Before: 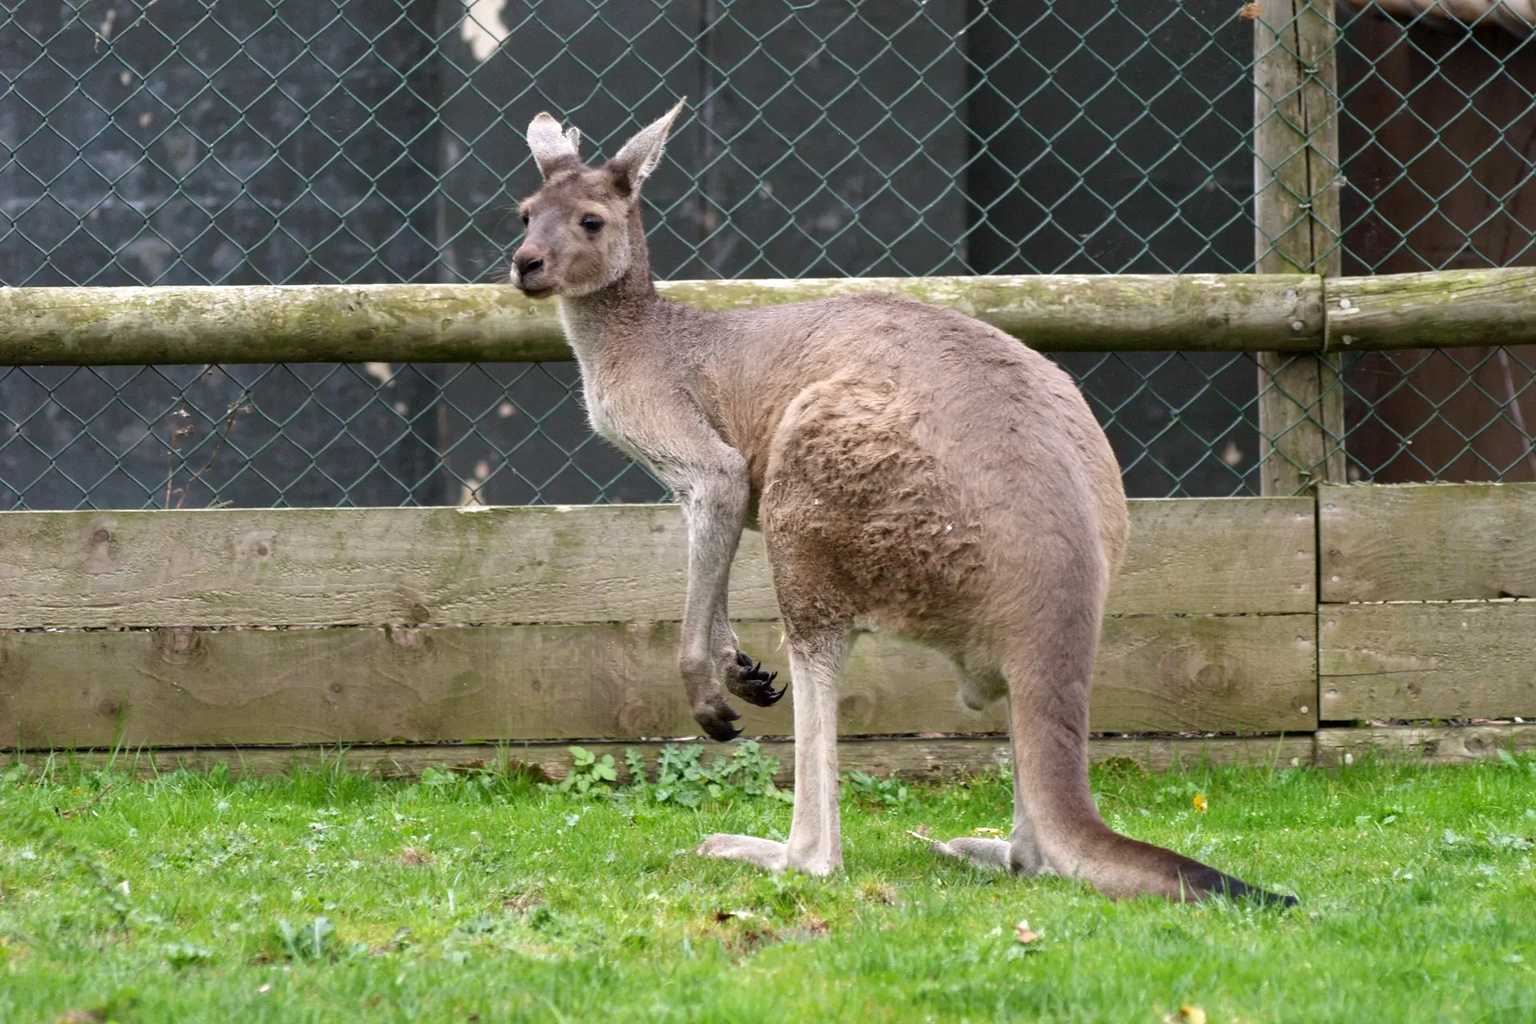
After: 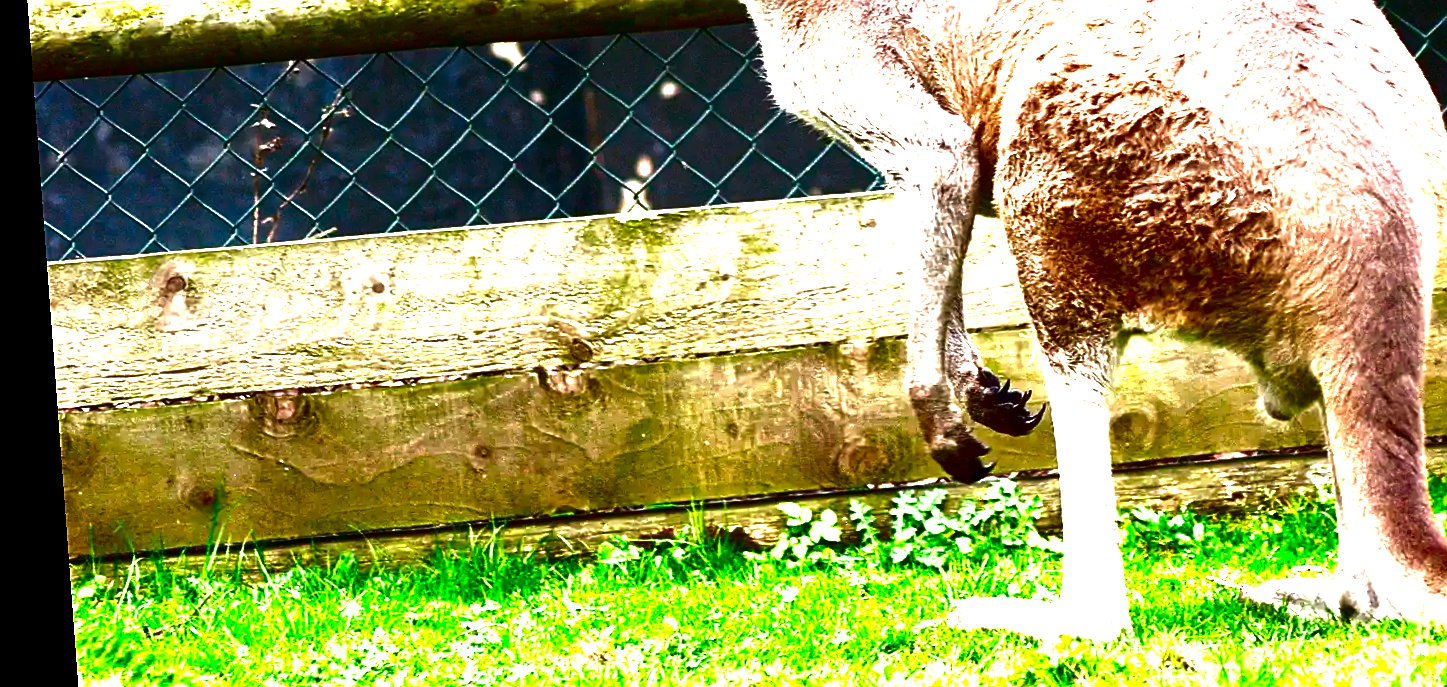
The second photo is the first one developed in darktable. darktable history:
contrast brightness saturation: brightness -1, saturation 1
sharpen: on, module defaults
crop: top 36.498%, right 27.964%, bottom 14.995%
exposure: black level correction 0.001, exposure 1.822 EV, compensate exposure bias true, compensate highlight preservation false
rotate and perspective: rotation -4.25°, automatic cropping off
